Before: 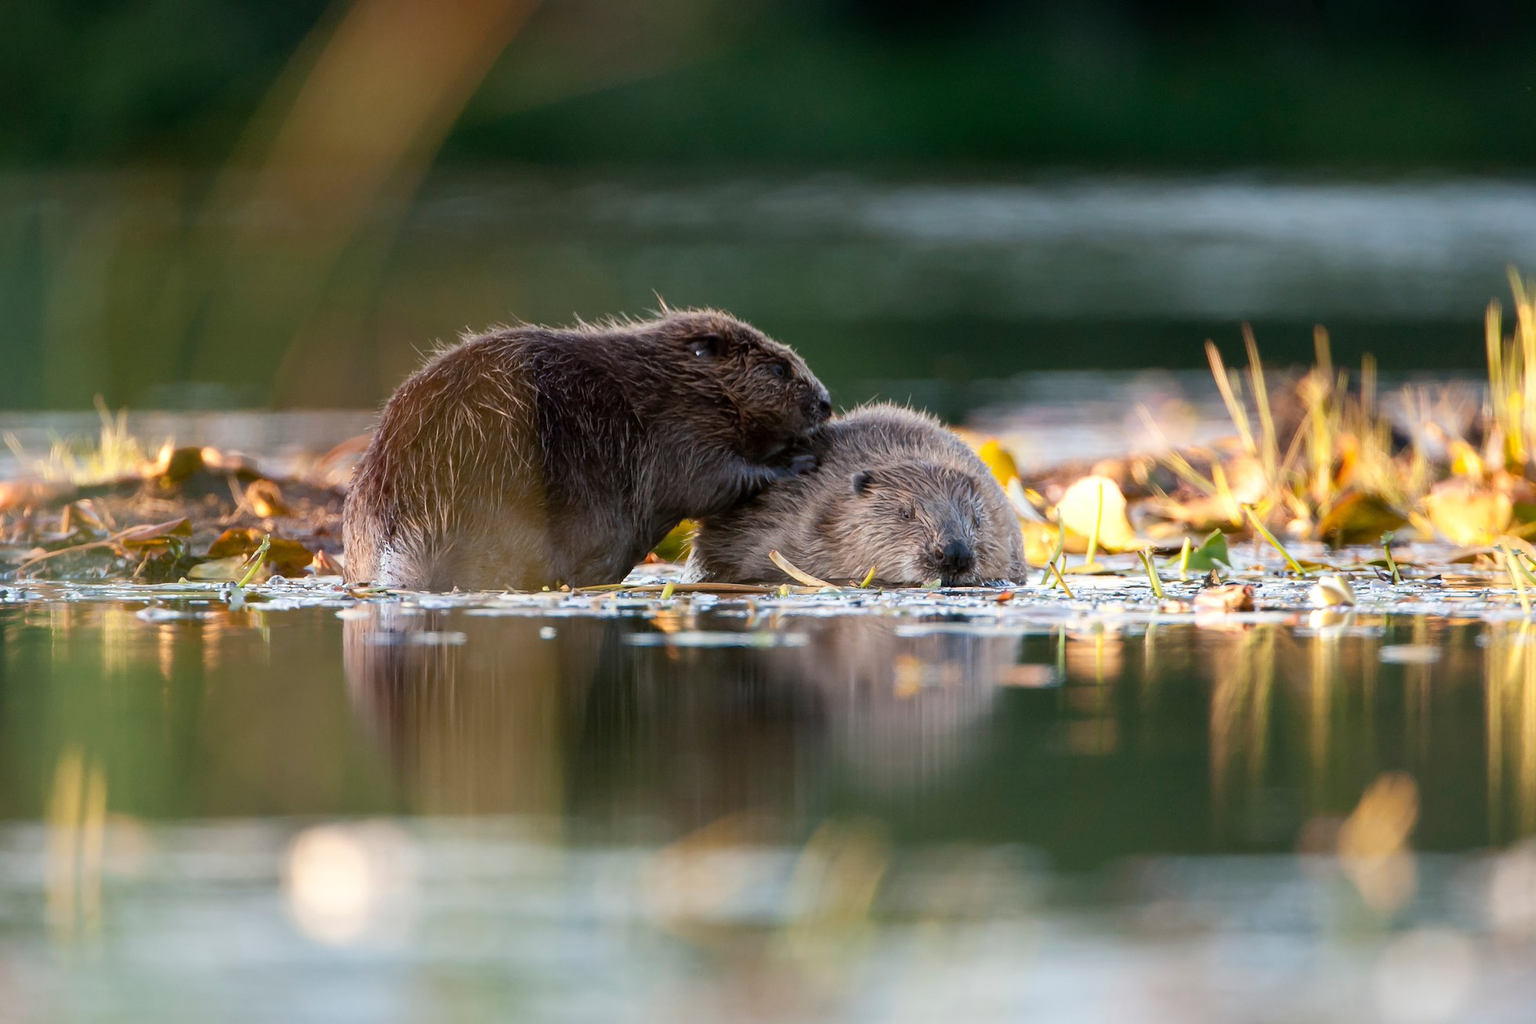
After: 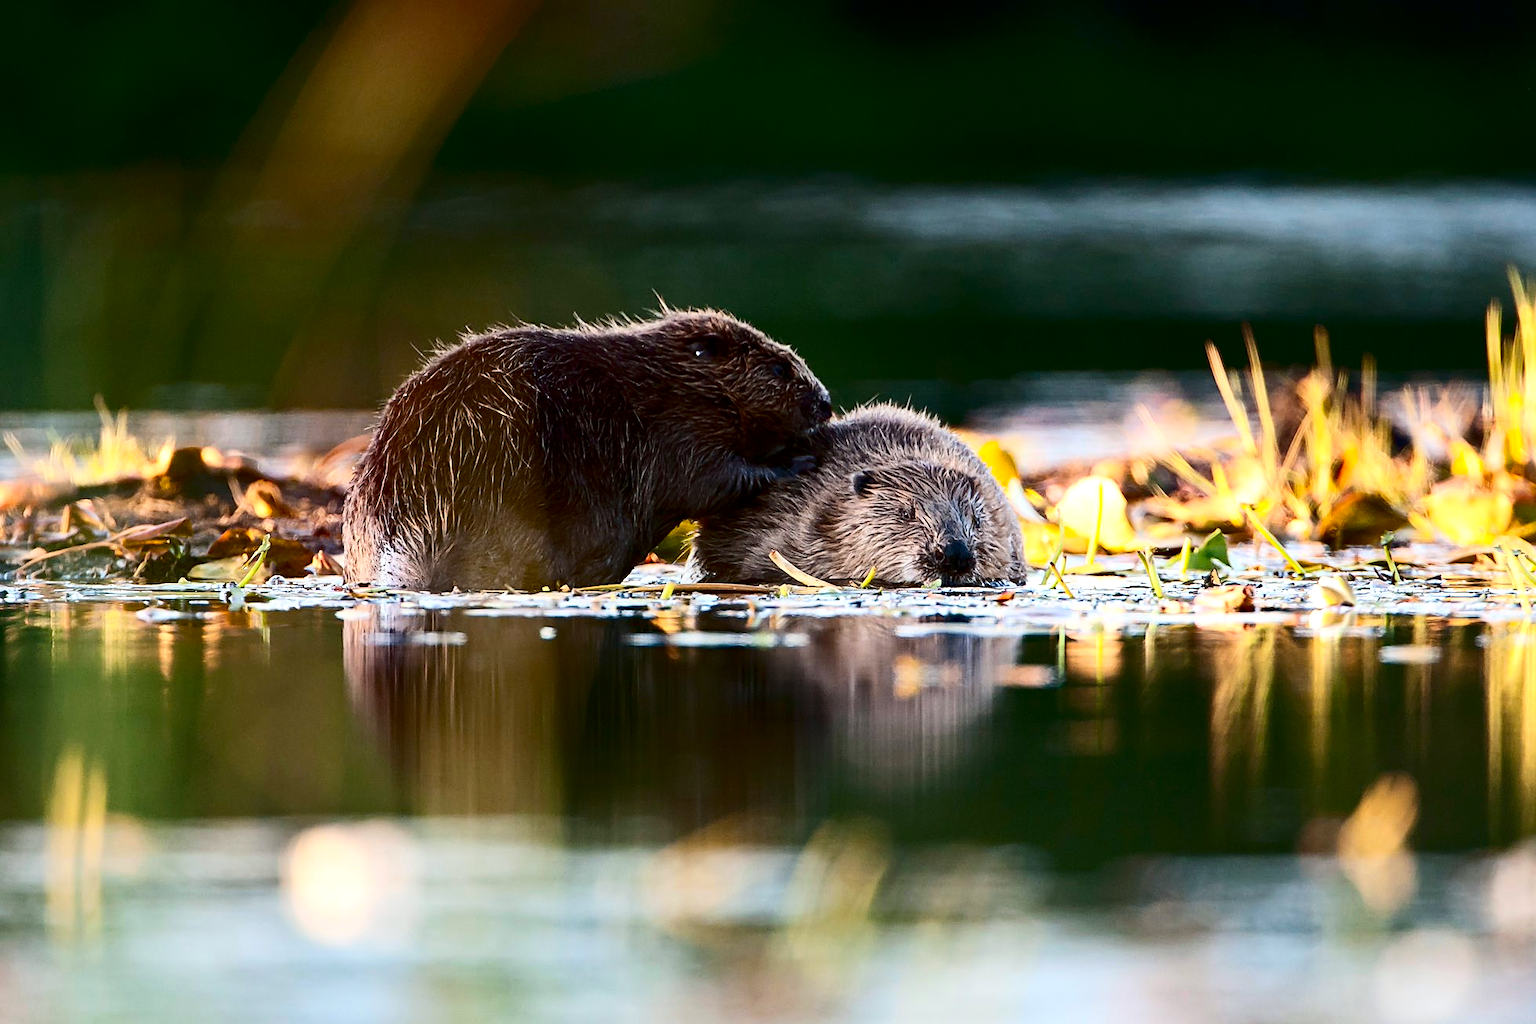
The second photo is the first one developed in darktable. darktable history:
contrast brightness saturation: contrast 0.32, brightness -0.08, saturation 0.17
haze removal: compatibility mode true, adaptive false
sharpen: on, module defaults
exposure: exposure 0.197 EV, compensate highlight preservation false
